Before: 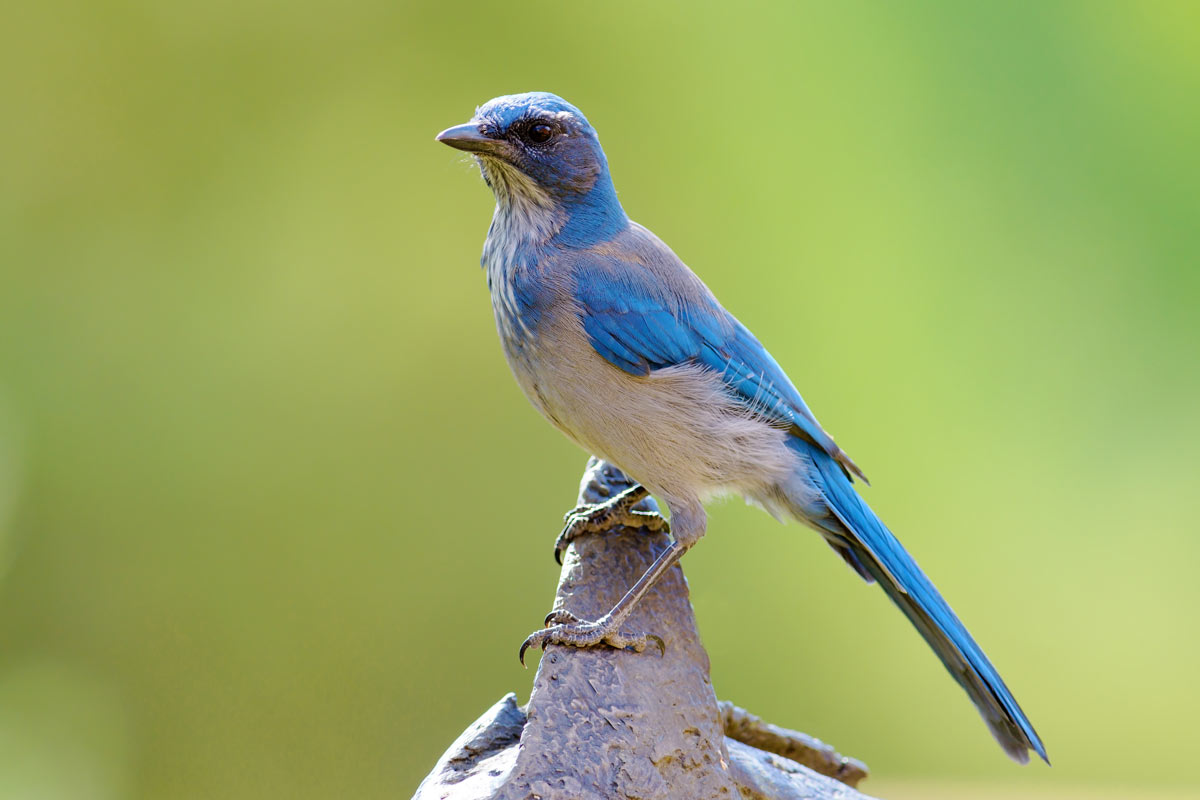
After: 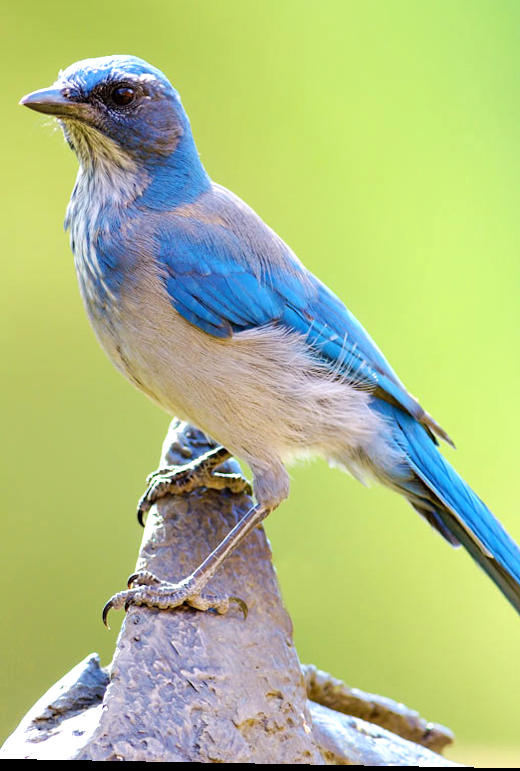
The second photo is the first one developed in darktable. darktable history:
crop: left 33.452%, top 6.025%, right 23.155%
exposure: exposure 0.556 EV, compensate highlight preservation false
rotate and perspective: lens shift (horizontal) -0.055, automatic cropping off
